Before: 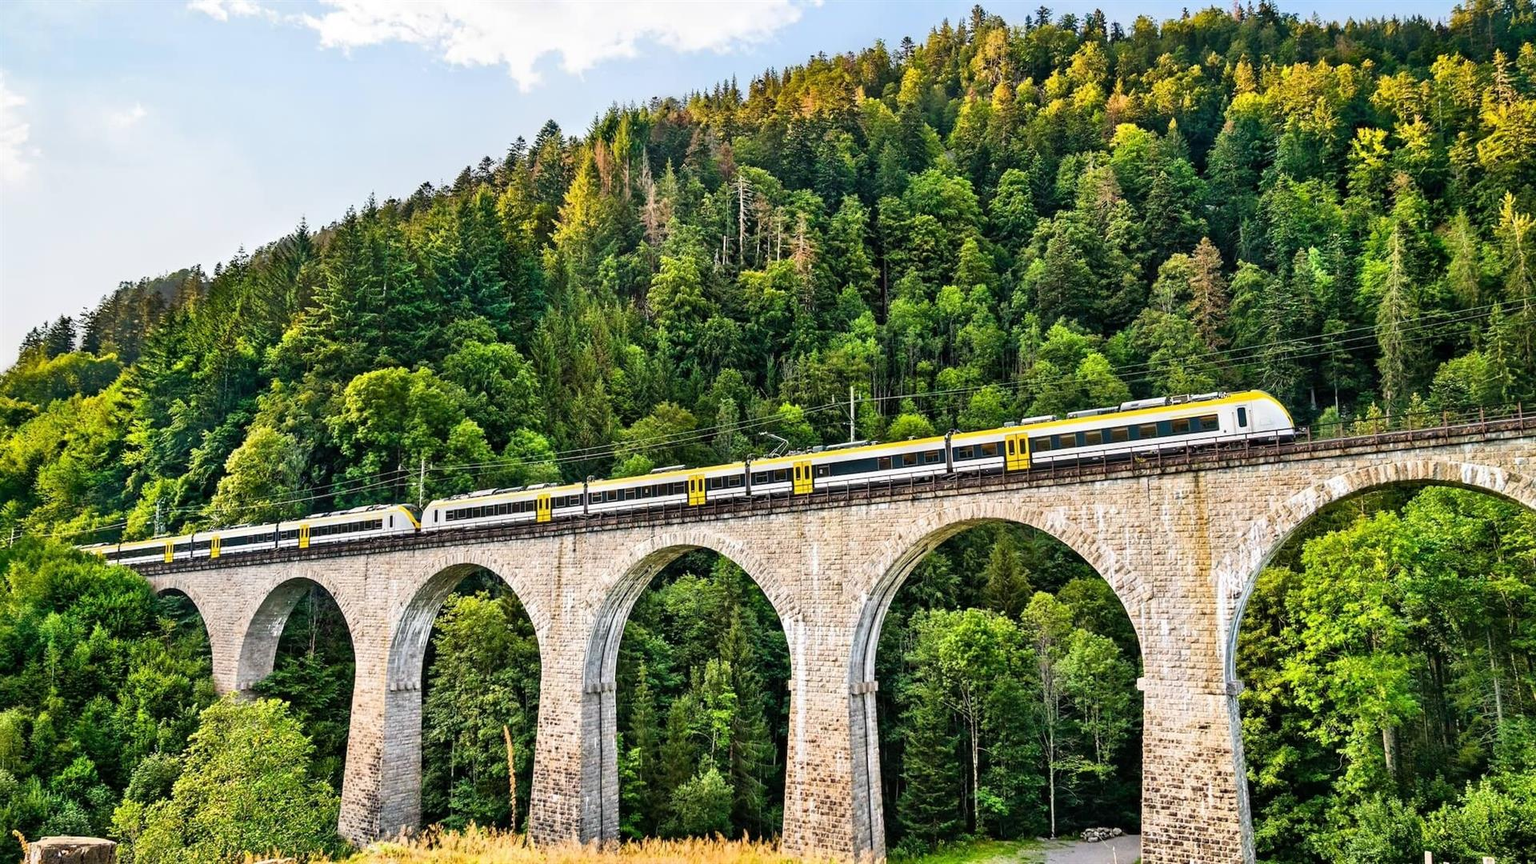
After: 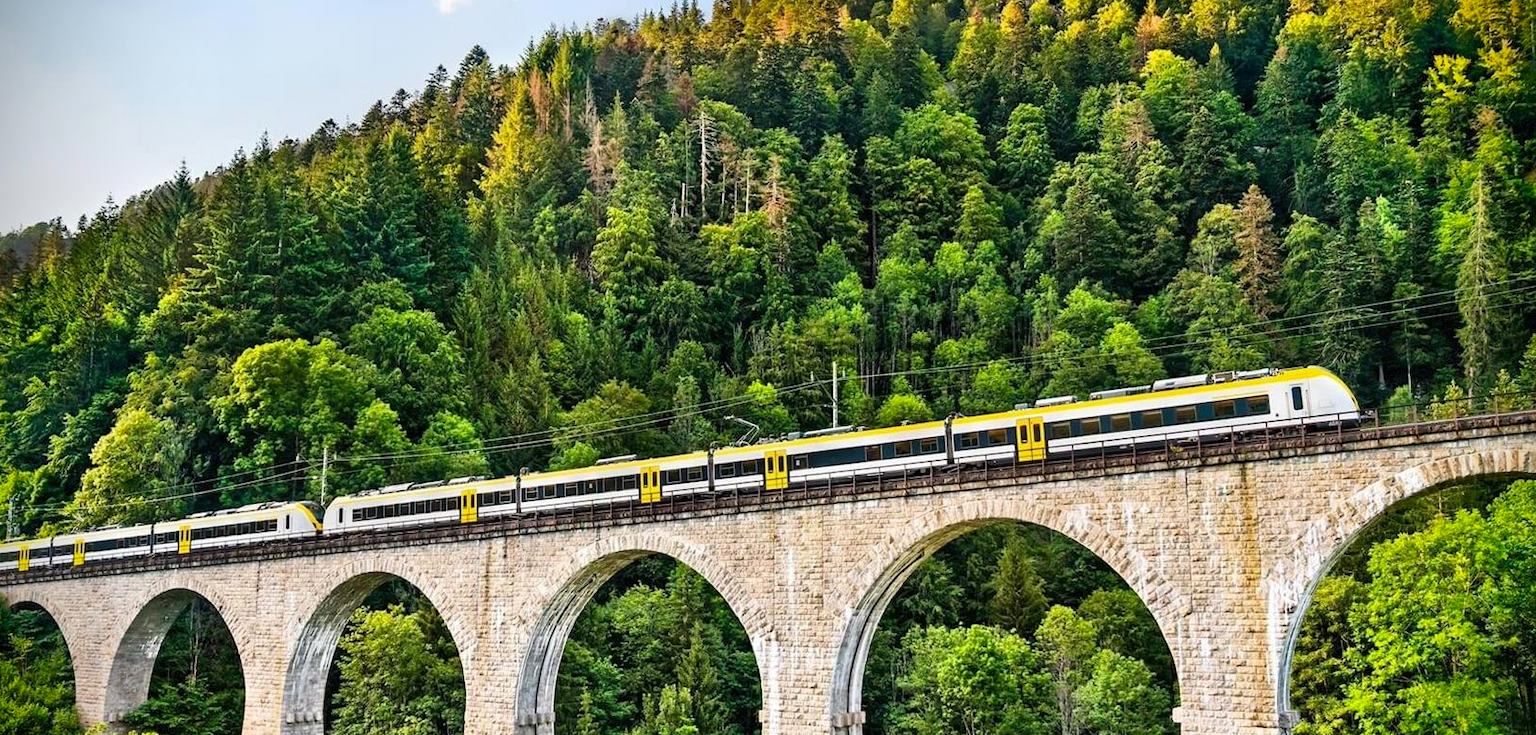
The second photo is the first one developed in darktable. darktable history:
vignetting: fall-off radius 61.02%, brightness -0.997, saturation 0.496, dithering 8-bit output
crop and rotate: left 9.701%, top 9.459%, right 5.995%, bottom 18.76%
contrast brightness saturation: contrast 0.038, saturation 0.067
exposure: compensate highlight preservation false
